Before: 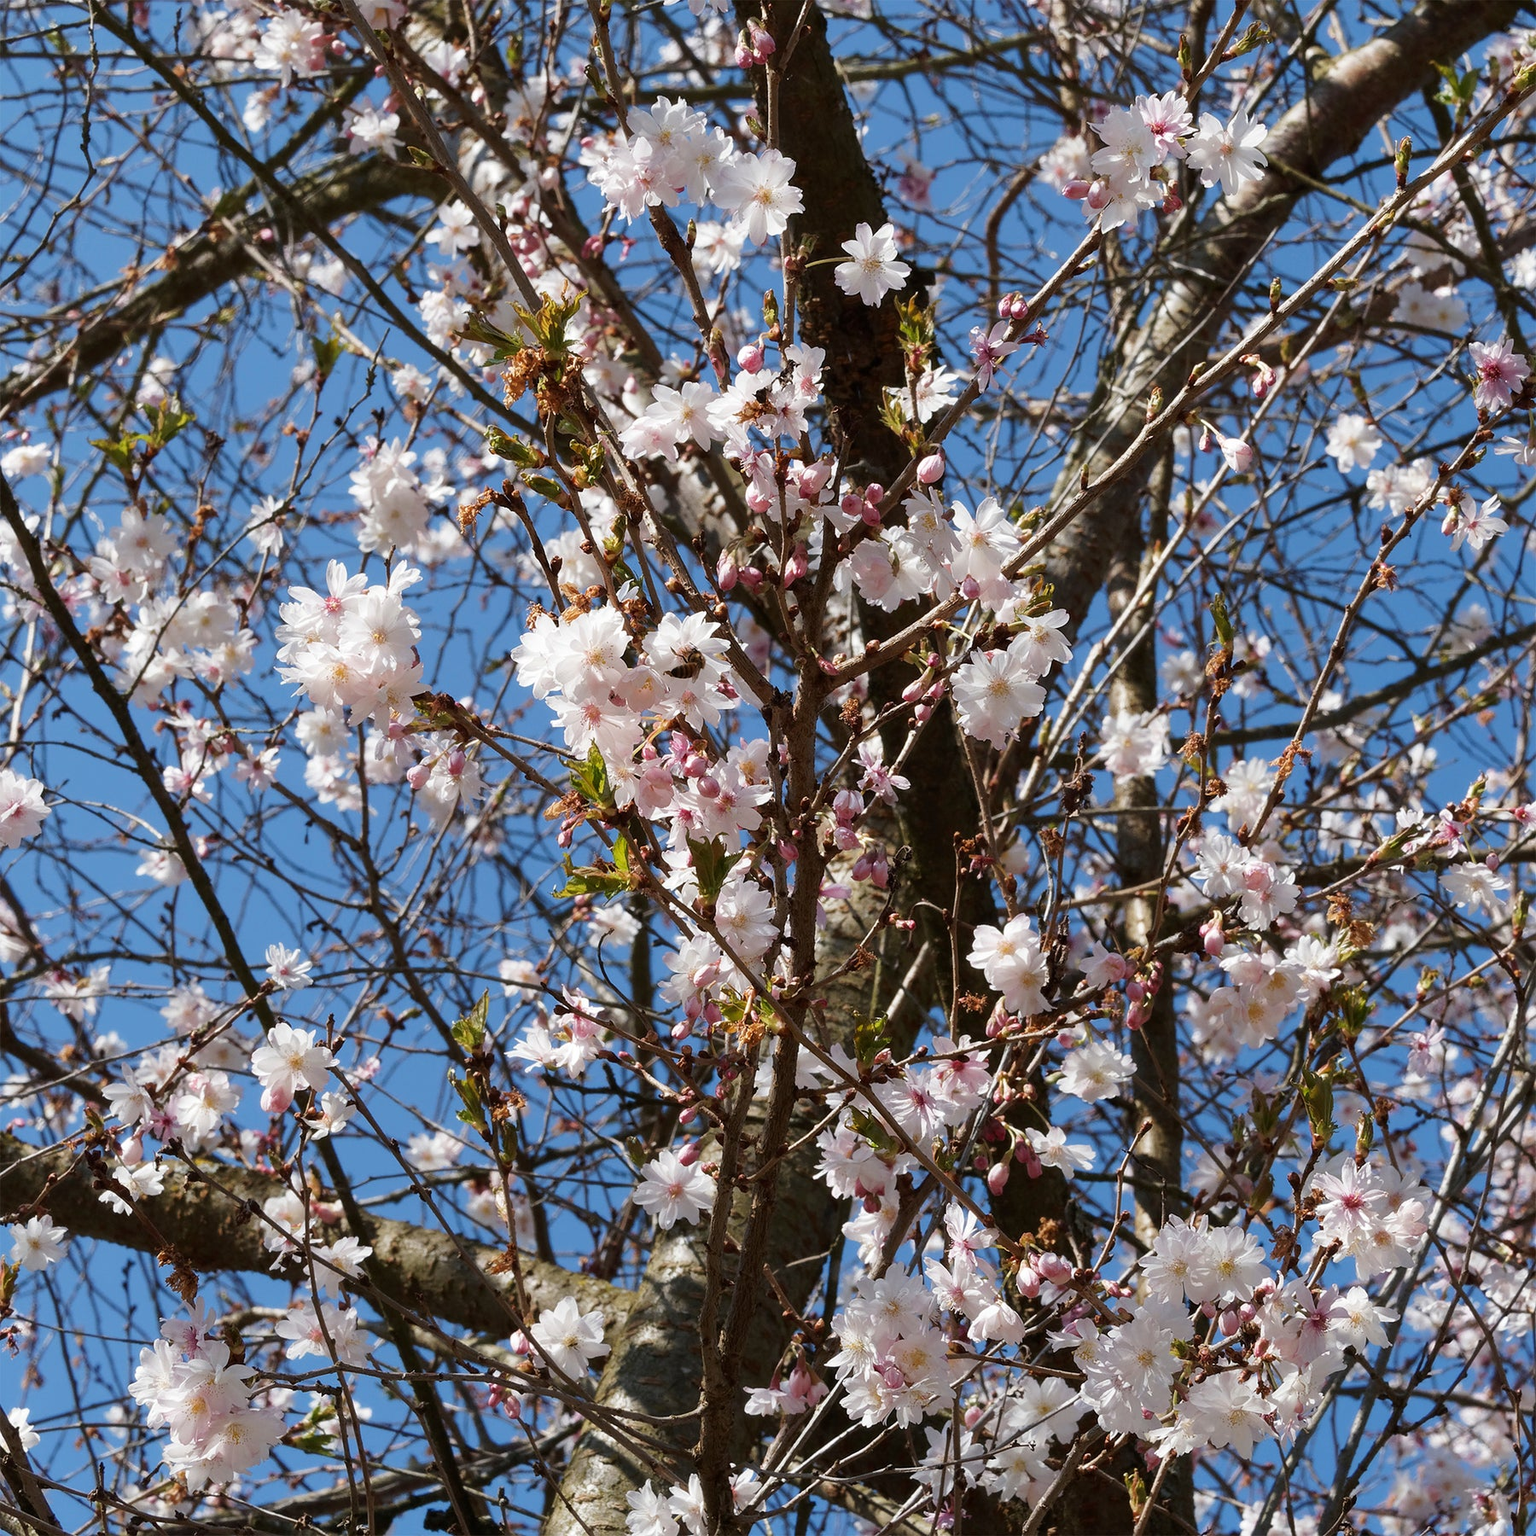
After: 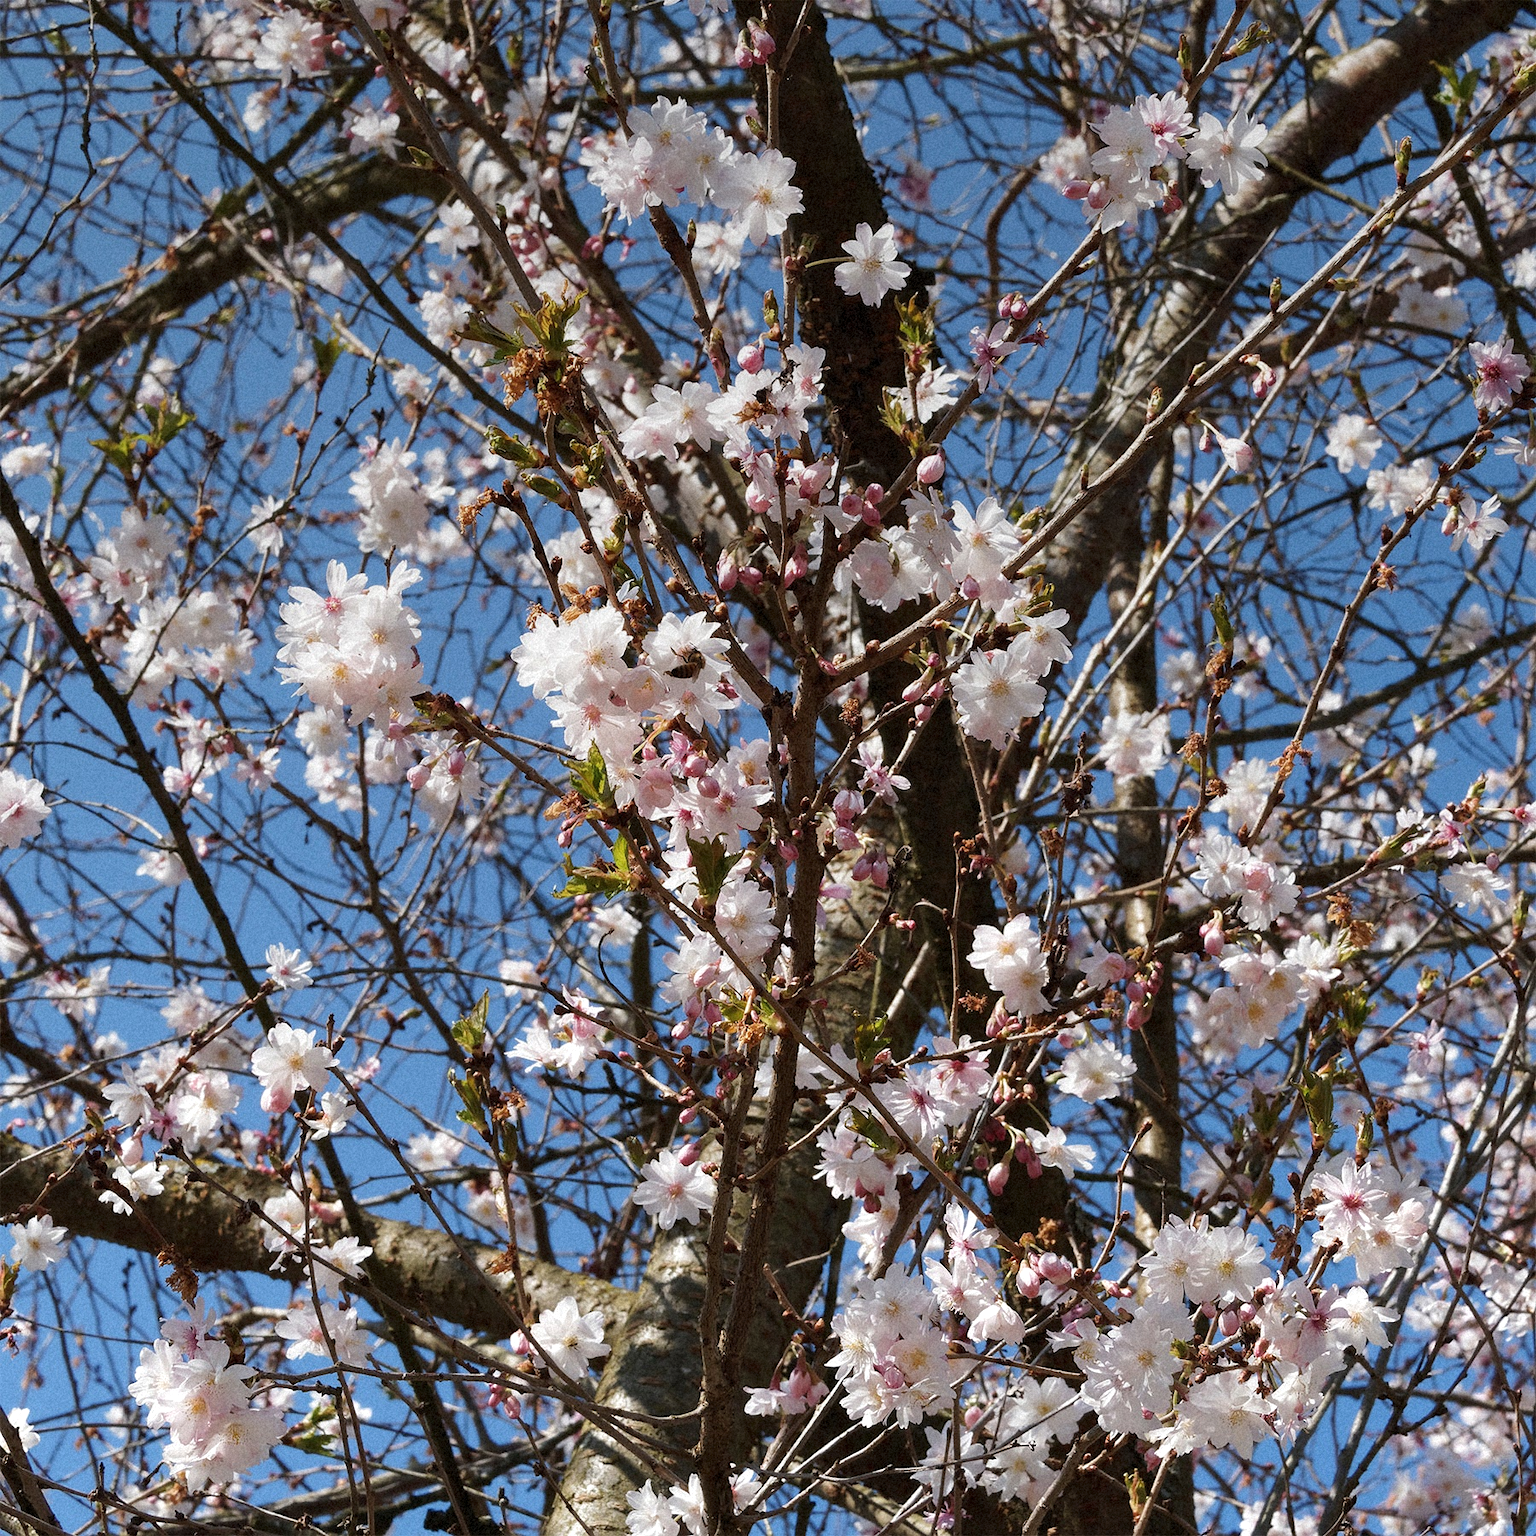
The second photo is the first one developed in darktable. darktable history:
shadows and highlights: radius 44.78, white point adjustment 6.64, compress 79.65%, highlights color adjustment 78.42%, soften with gaussian
grain: mid-tones bias 0%
graduated density: on, module defaults
